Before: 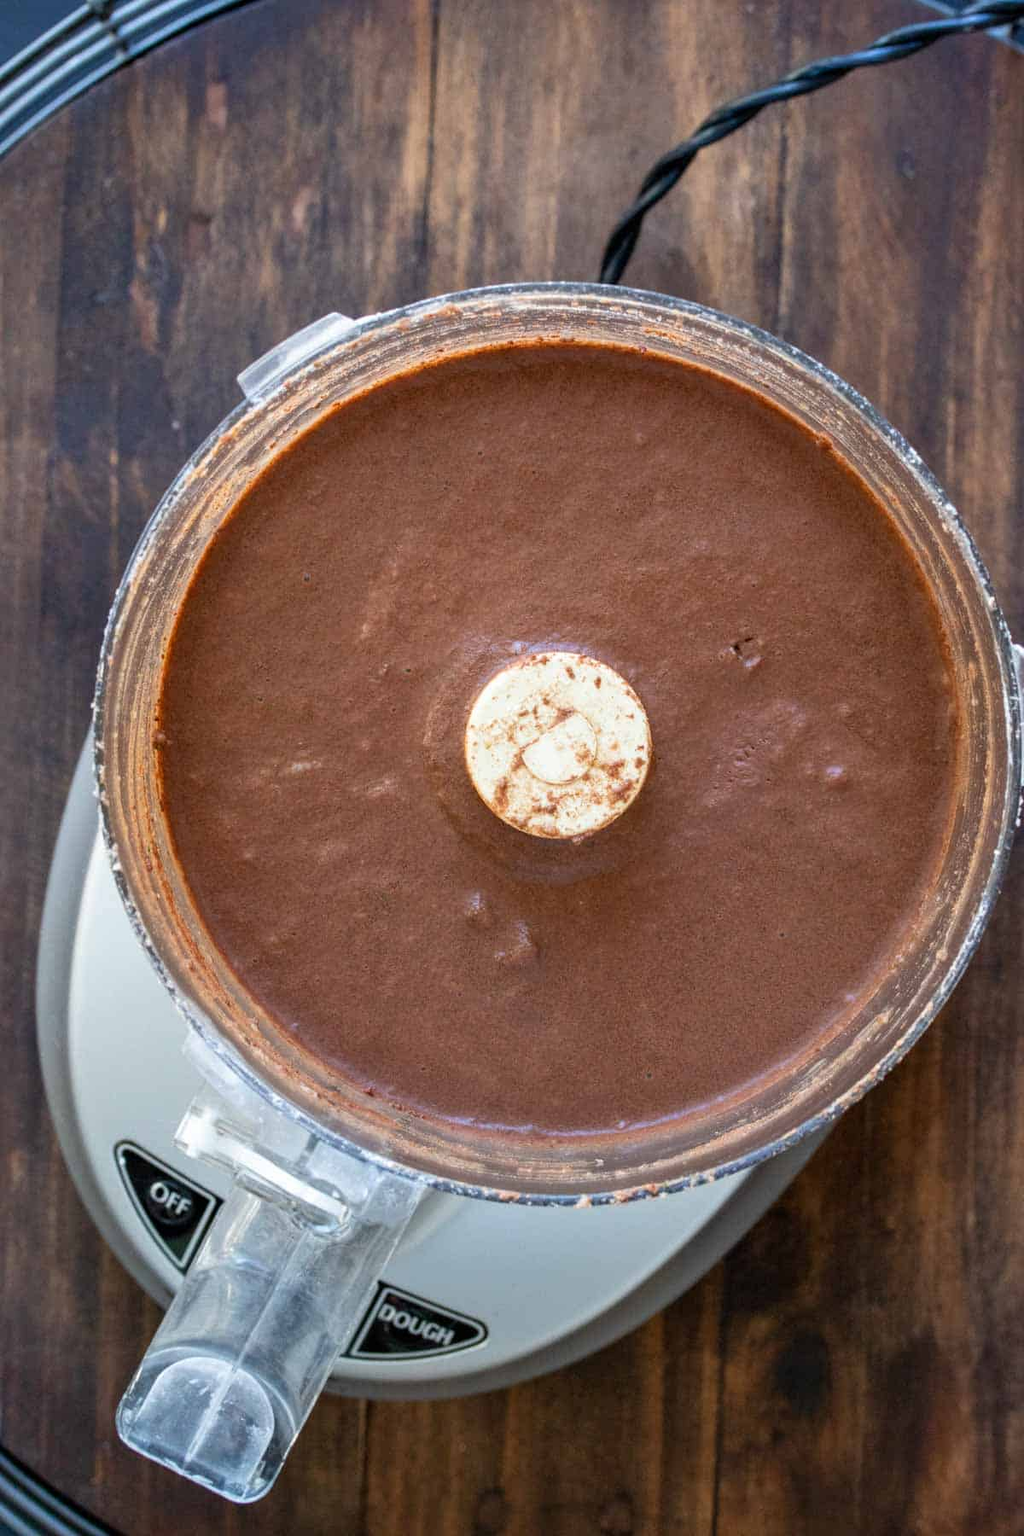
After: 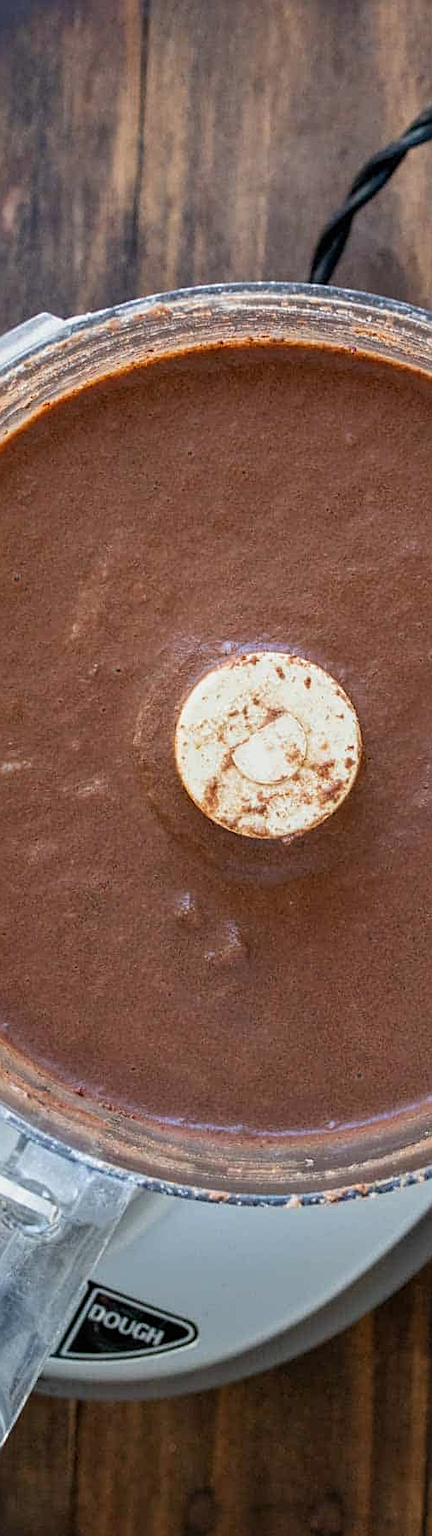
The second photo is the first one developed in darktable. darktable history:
sharpen: on, module defaults
crop: left 28.37%, right 29.332%
exposure: exposure -0.212 EV, compensate highlight preservation false
